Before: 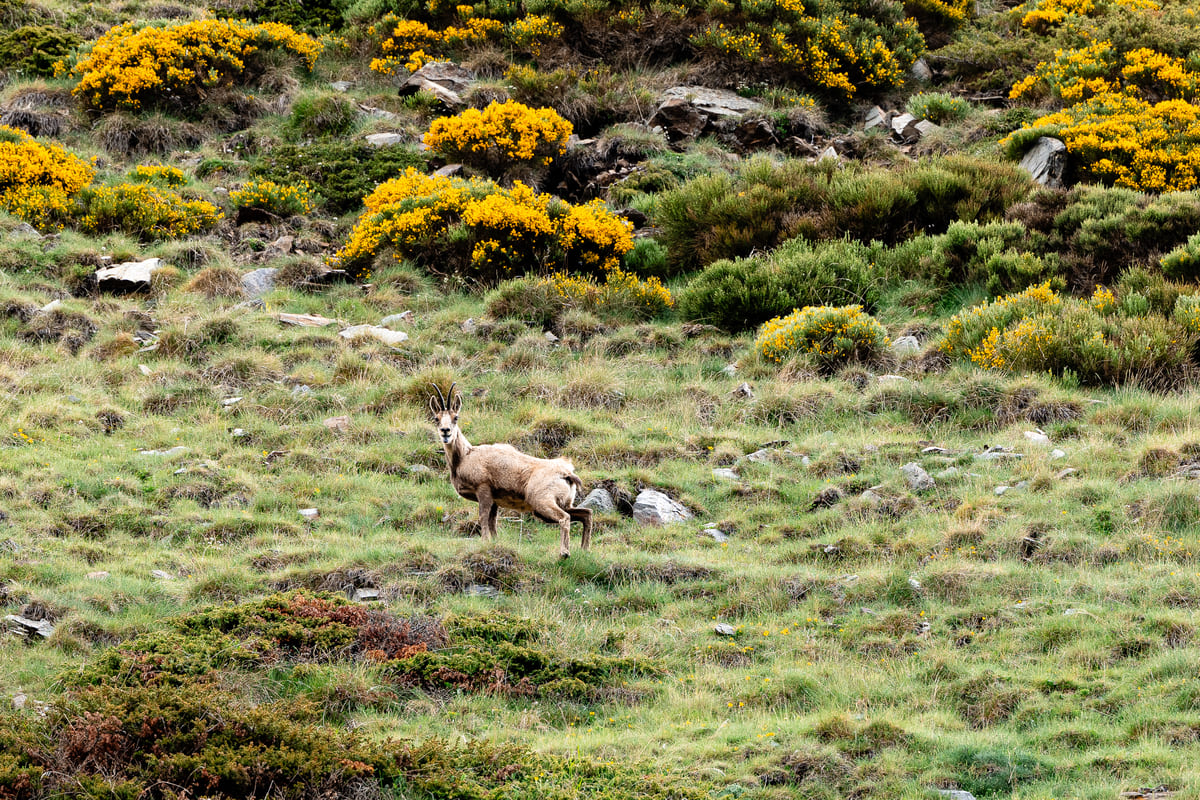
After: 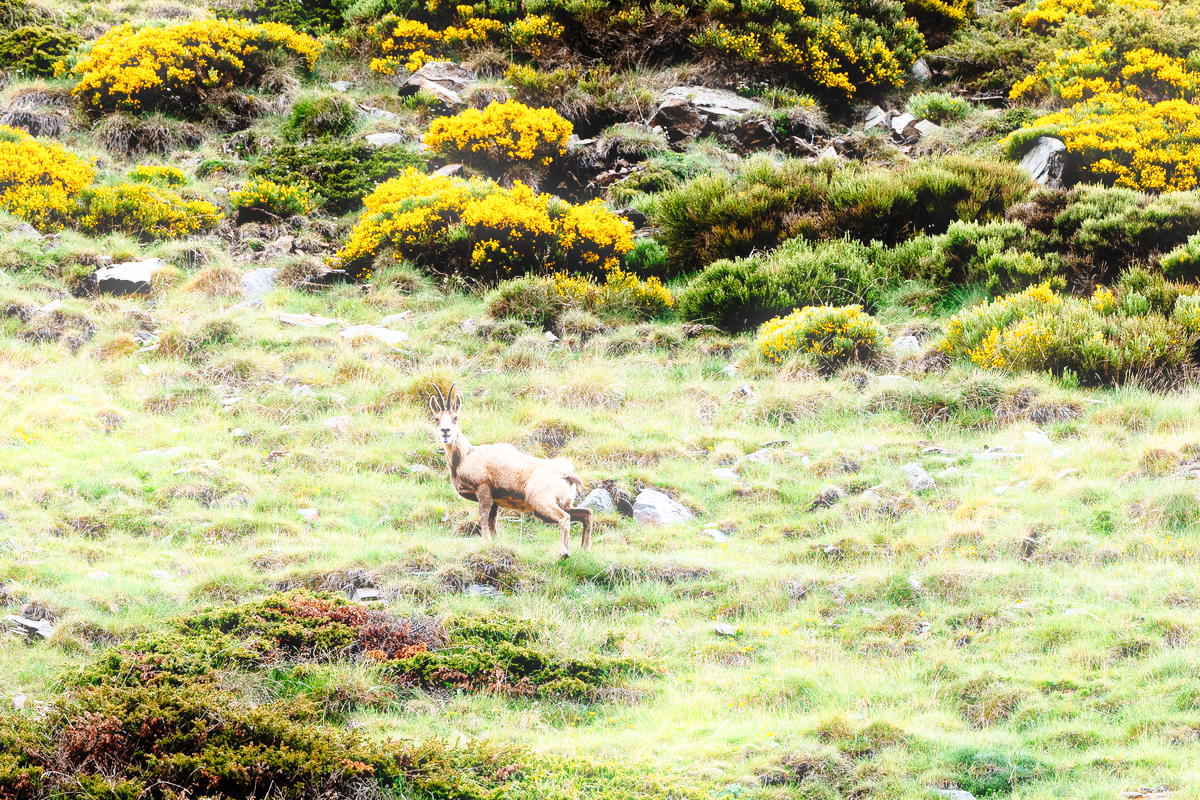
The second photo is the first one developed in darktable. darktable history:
base curve: curves: ch0 [(0, 0) (0.028, 0.03) (0.121, 0.232) (0.46, 0.748) (0.859, 0.968) (1, 1)], preserve colors none
bloom: size 5%, threshold 95%, strength 15%
white balance: red 0.974, blue 1.044
